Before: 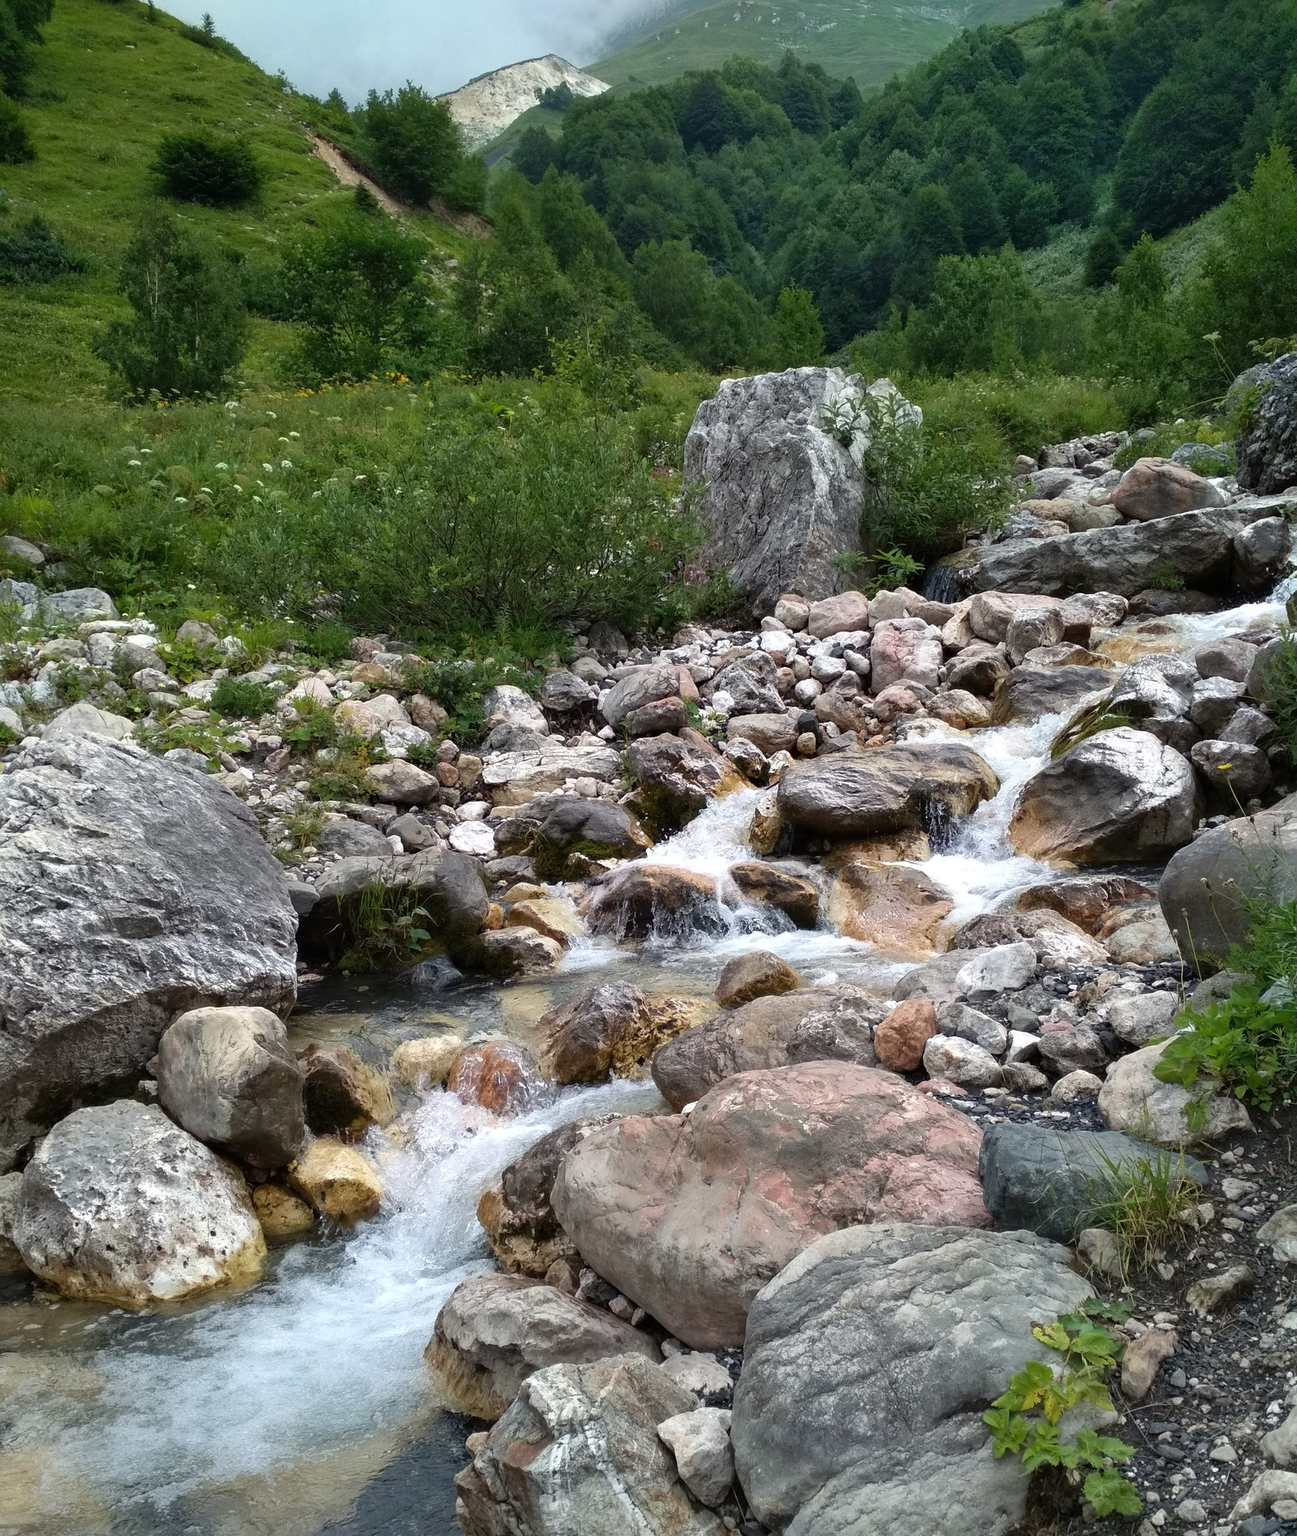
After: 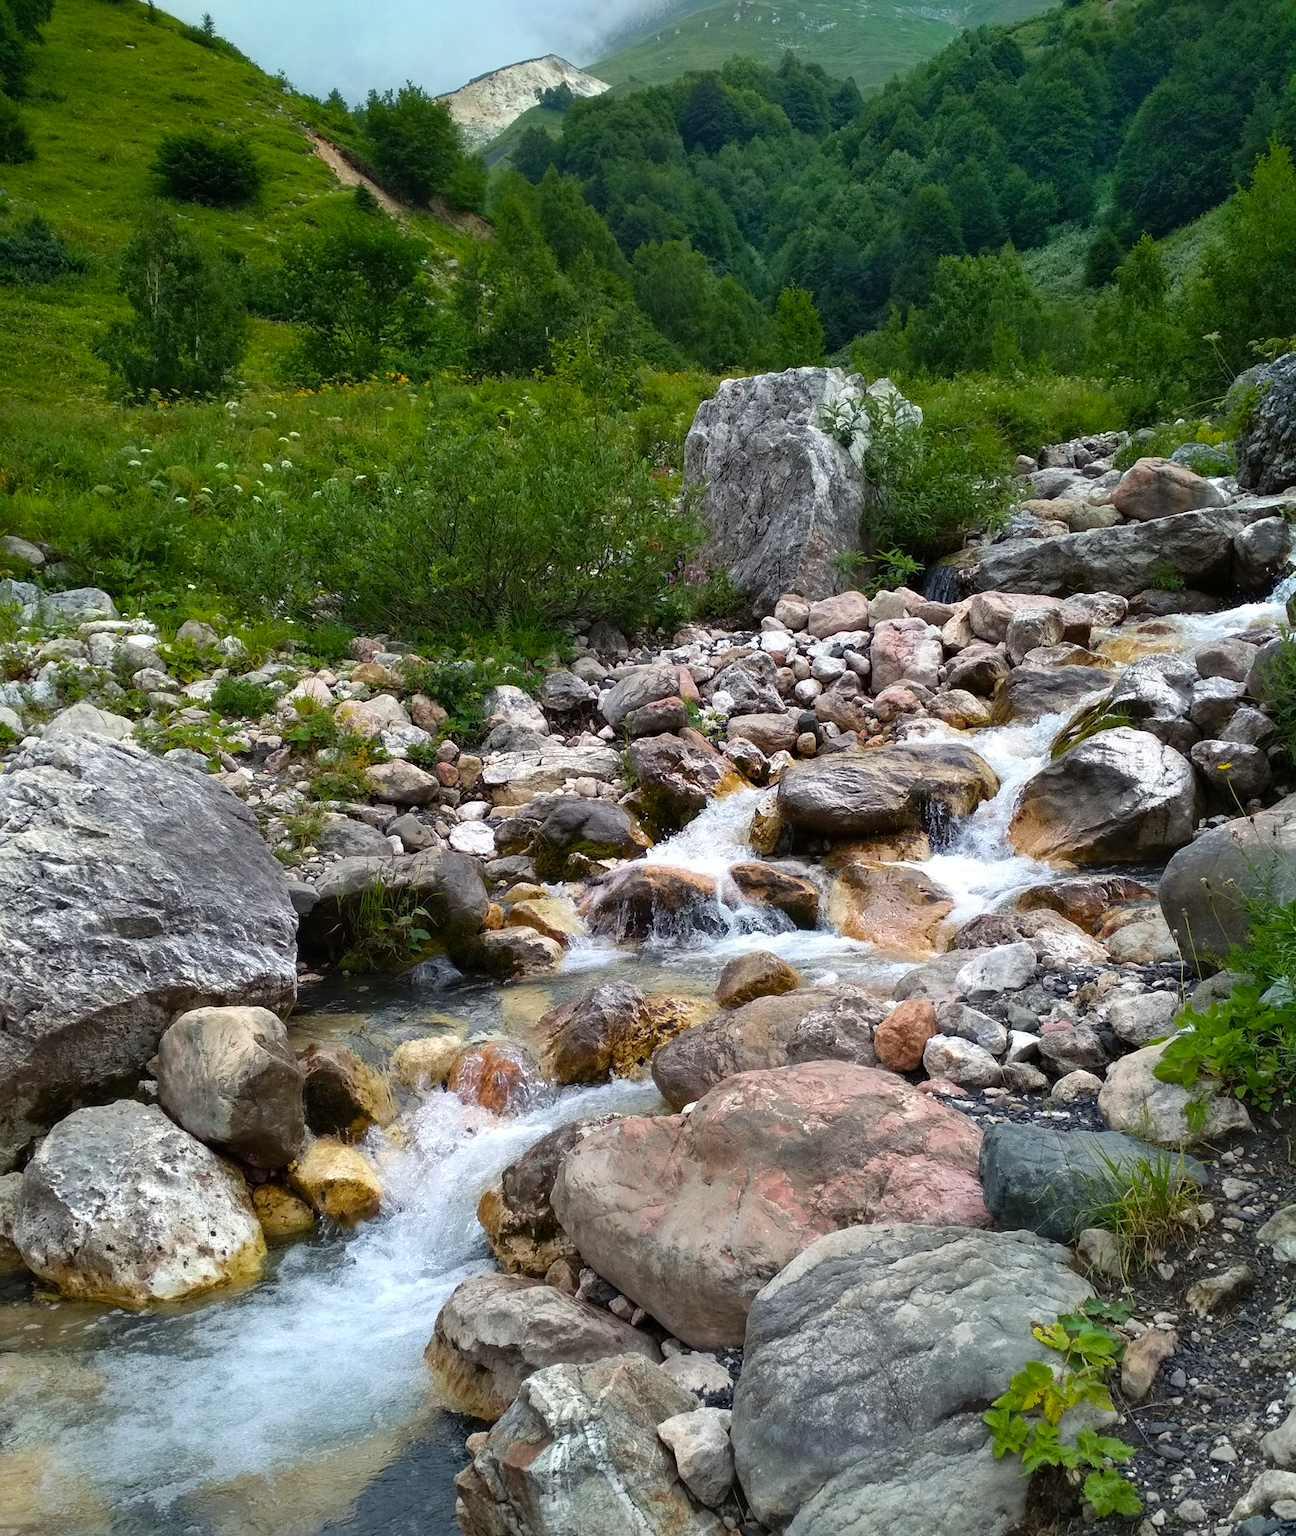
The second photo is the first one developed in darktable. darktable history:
color balance rgb: perceptual saturation grading › global saturation 31.184%, global vibrance 10.992%
